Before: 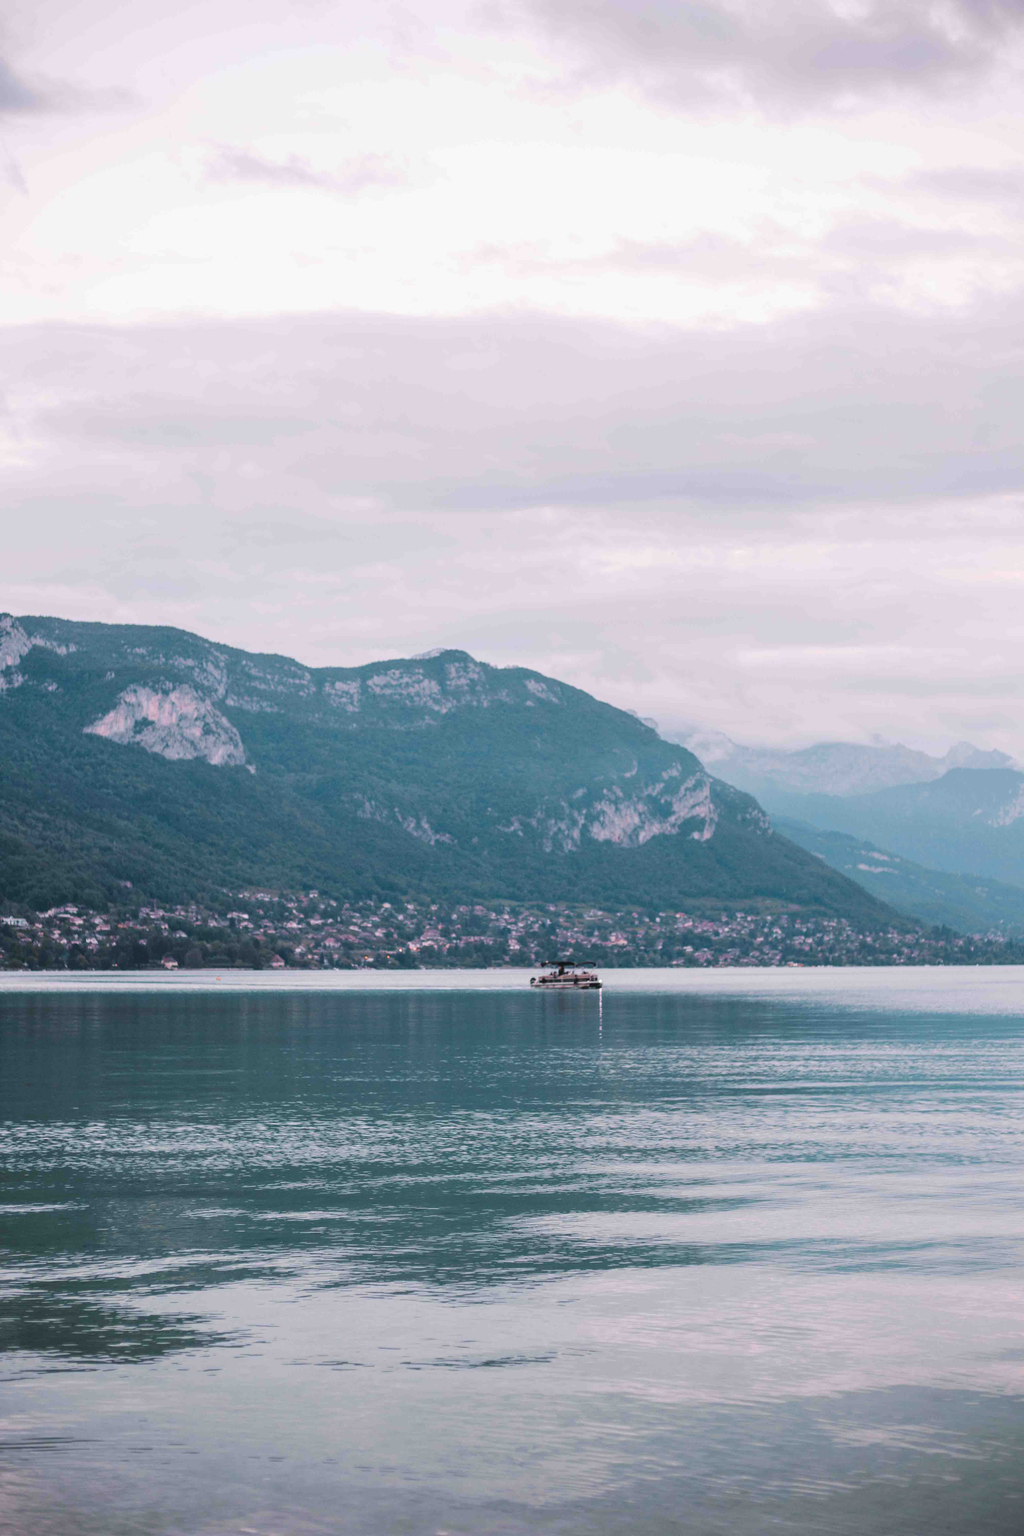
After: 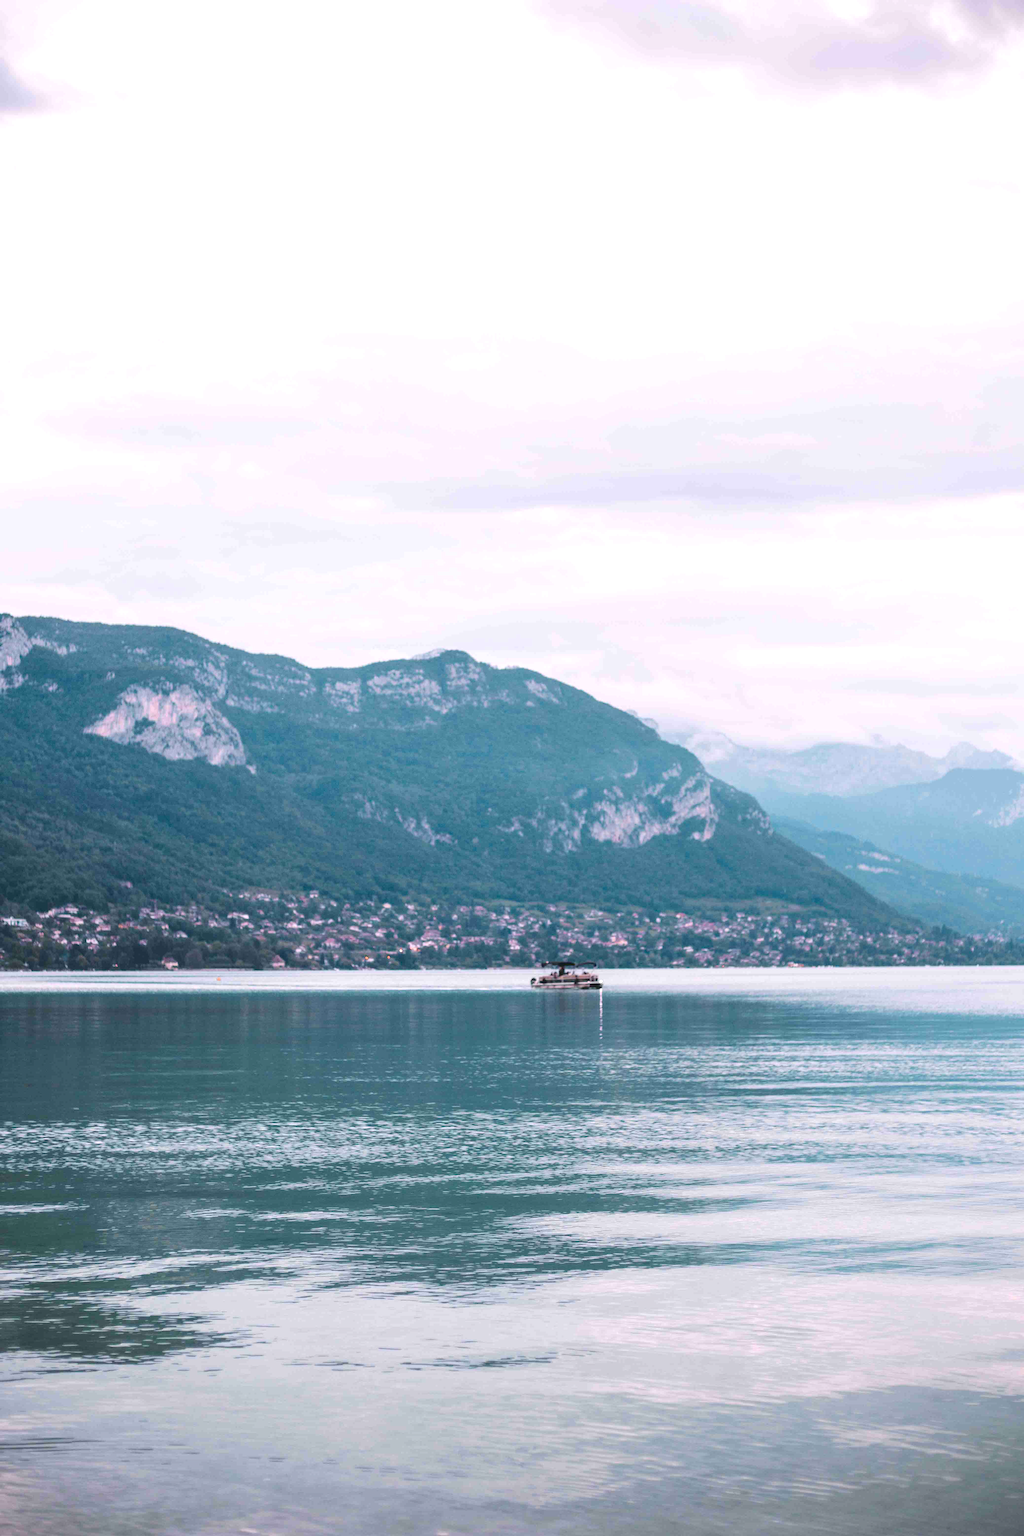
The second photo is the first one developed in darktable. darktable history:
color balance rgb: perceptual saturation grading › global saturation 8.89%, saturation formula JzAzBz (2021)
exposure: black level correction 0, exposure 0.5 EV, compensate highlight preservation false
